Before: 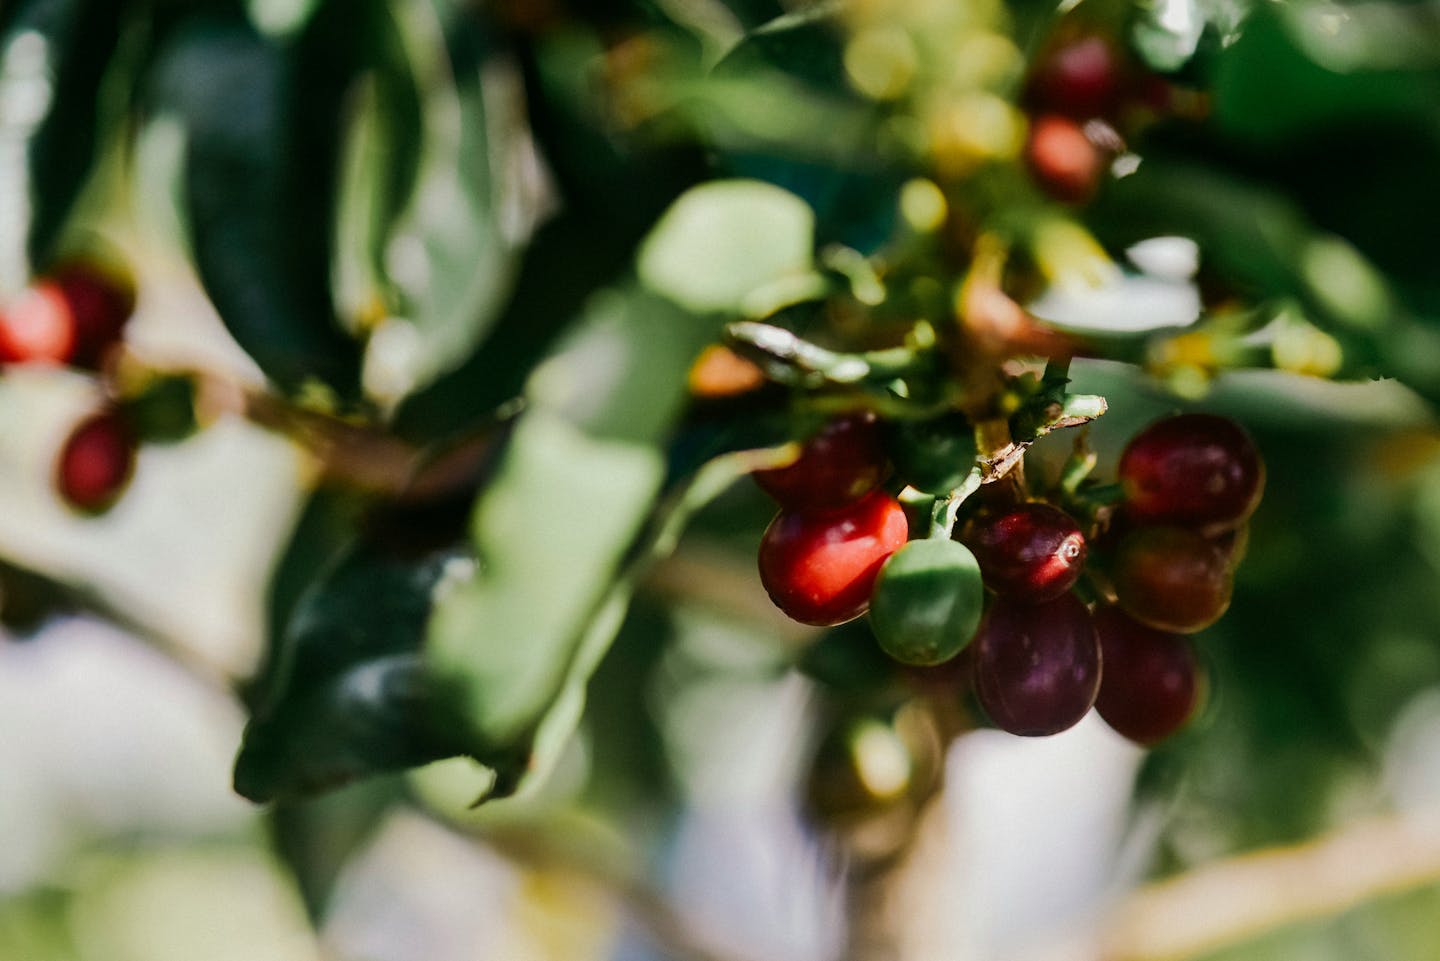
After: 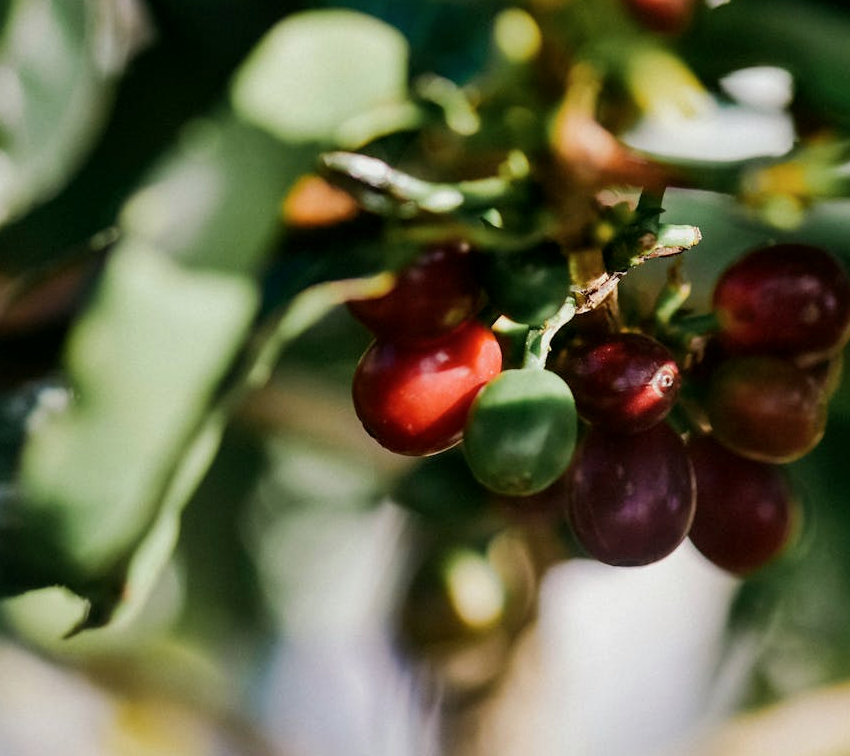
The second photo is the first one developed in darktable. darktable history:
crop and rotate: left 28.256%, top 17.734%, right 12.656%, bottom 3.573%
contrast brightness saturation: saturation -0.05
local contrast: mode bilateral grid, contrast 20, coarseness 50, detail 120%, midtone range 0.2
